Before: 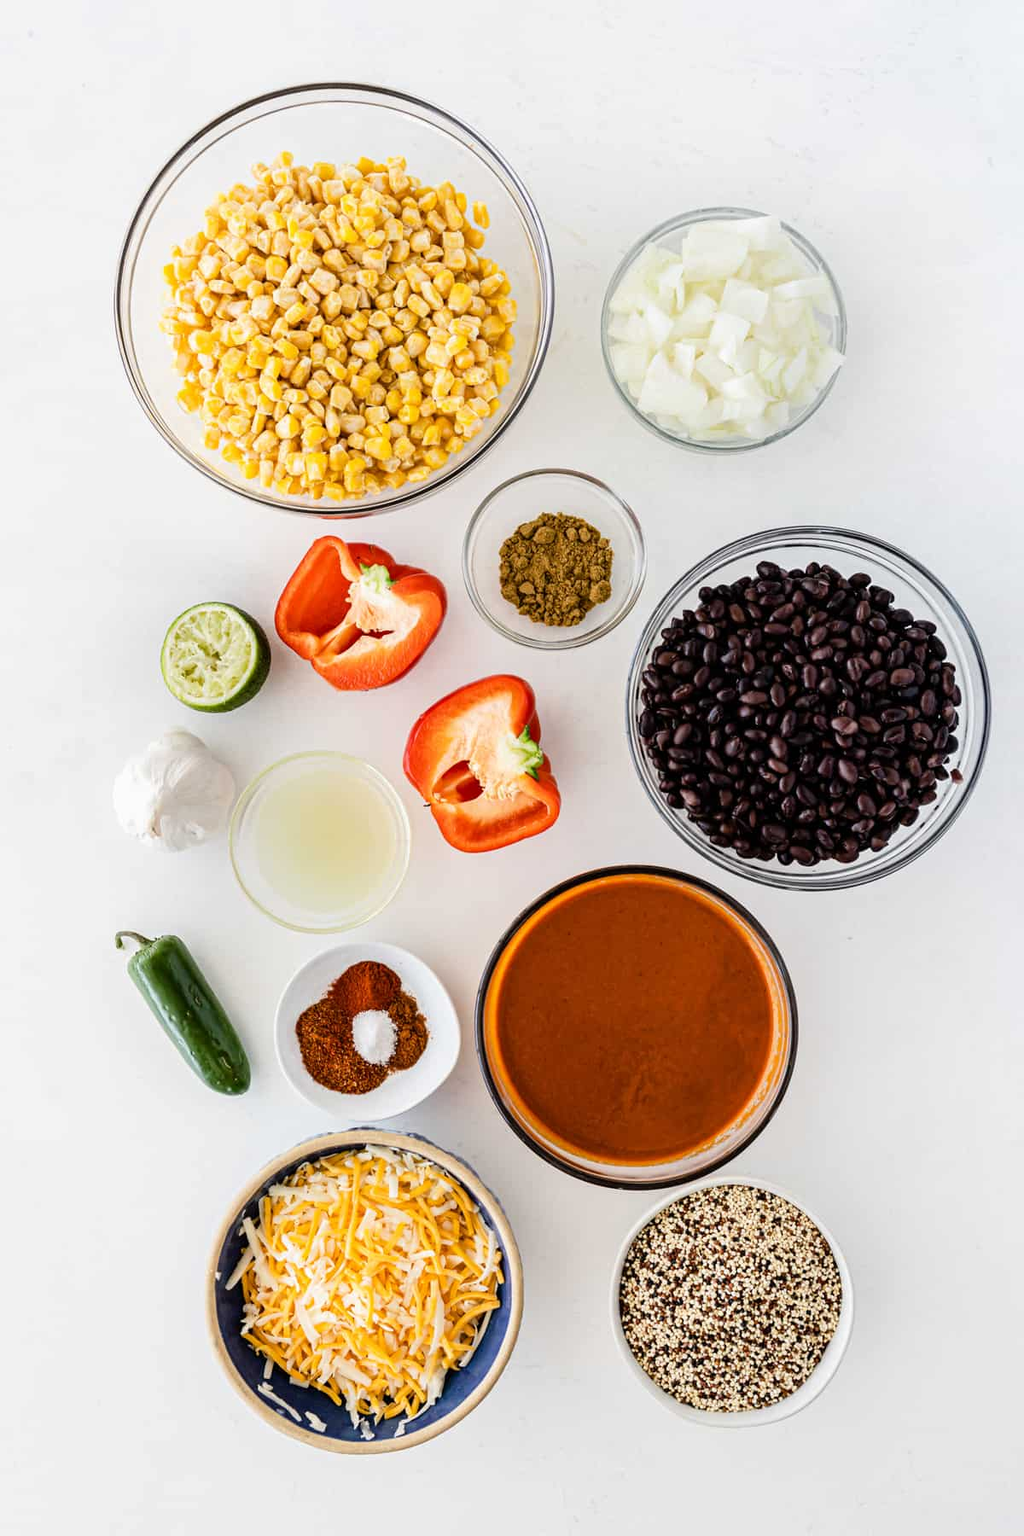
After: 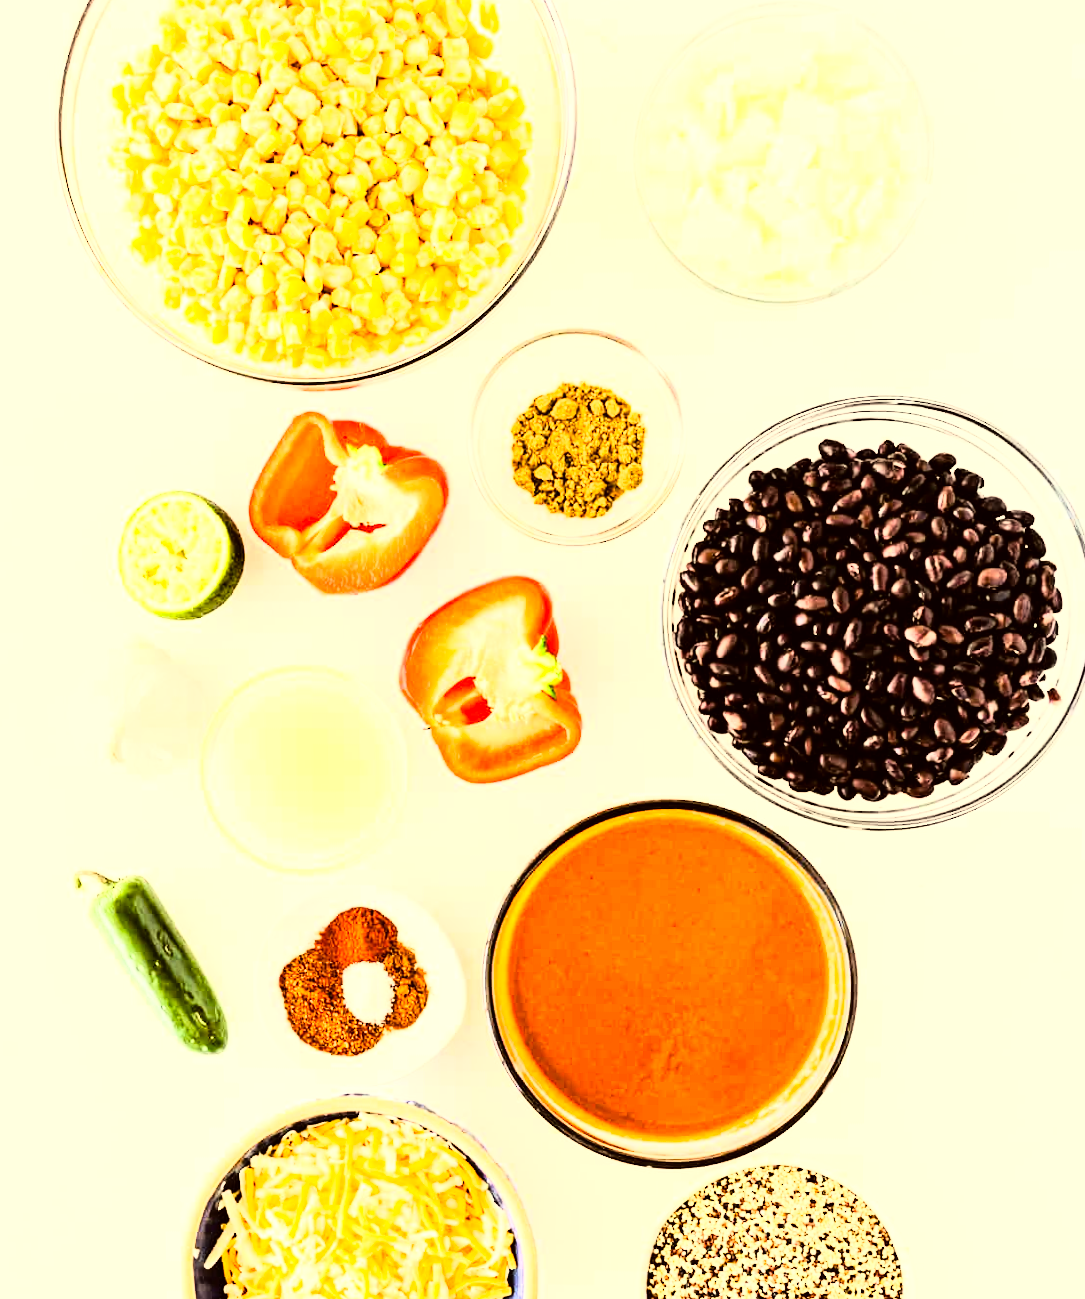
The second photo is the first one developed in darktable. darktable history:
rotate and perspective: rotation 0.074°, lens shift (vertical) 0.096, lens shift (horizontal) -0.041, crop left 0.043, crop right 0.952, crop top 0.024, crop bottom 0.979
color balance: lift [1.001, 1.007, 1, 0.993], gamma [1.023, 1.026, 1.01, 0.974], gain [0.964, 1.059, 1.073, 0.927]
white balance: red 1.045, blue 0.932
rgb curve: curves: ch0 [(0, 0) (0.21, 0.15) (0.24, 0.21) (0.5, 0.75) (0.75, 0.96) (0.89, 0.99) (1, 1)]; ch1 [(0, 0.02) (0.21, 0.13) (0.25, 0.2) (0.5, 0.67) (0.75, 0.9) (0.89, 0.97) (1, 1)]; ch2 [(0, 0.02) (0.21, 0.13) (0.25, 0.2) (0.5, 0.67) (0.75, 0.9) (0.89, 0.97) (1, 1)], compensate middle gray true
crop and rotate: left 2.991%, top 13.302%, right 1.981%, bottom 12.636%
exposure: exposure 1 EV, compensate highlight preservation false
